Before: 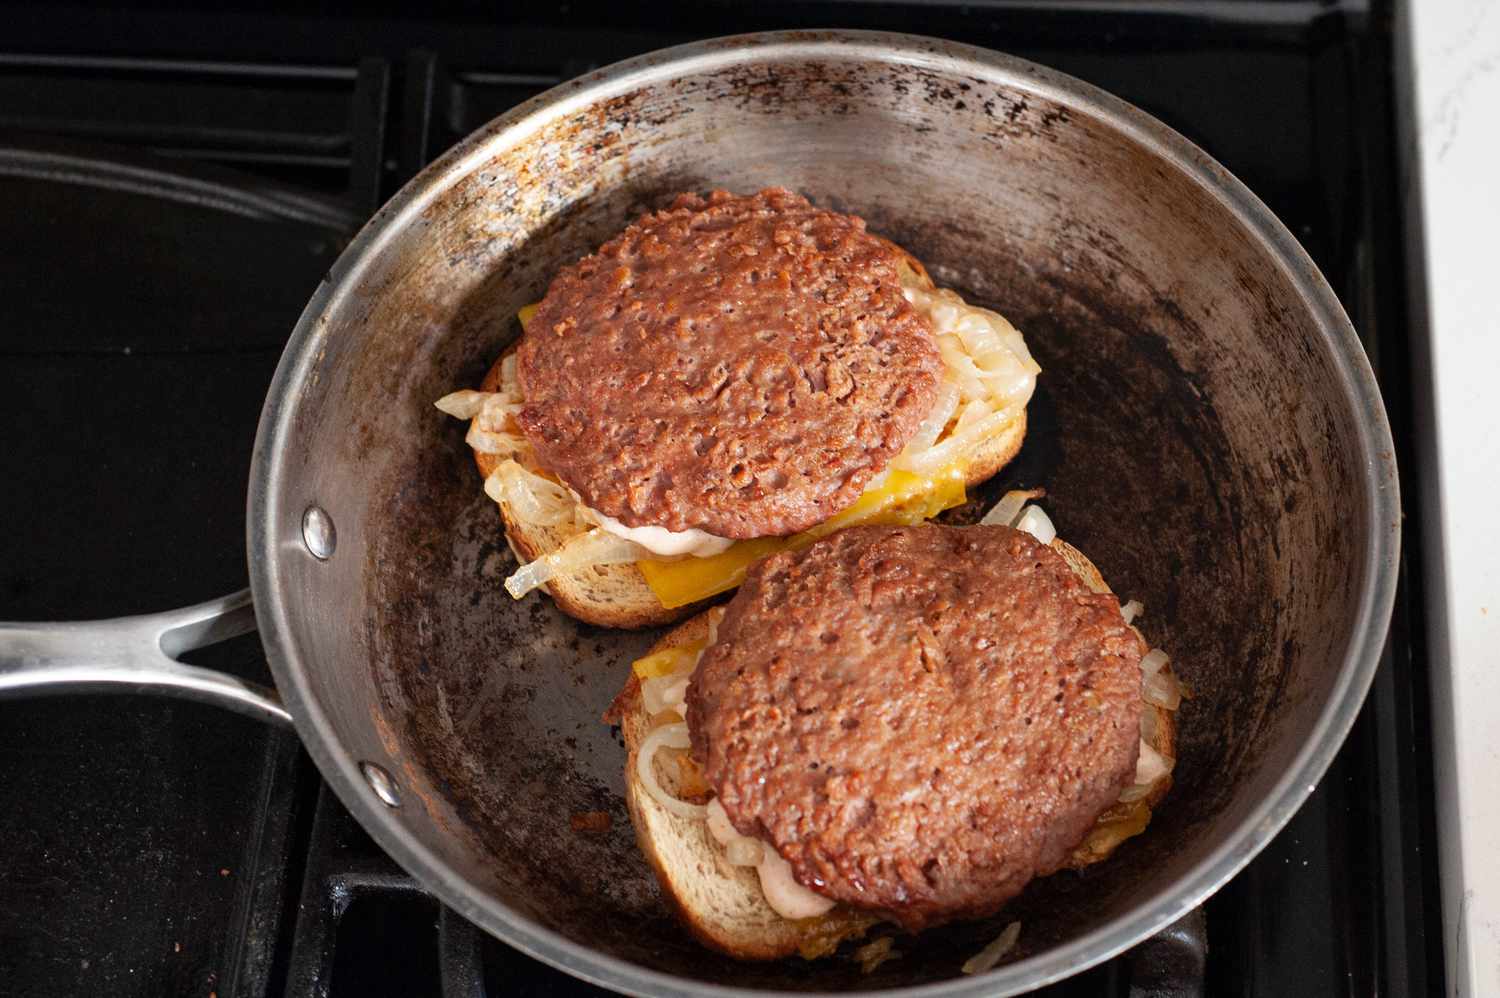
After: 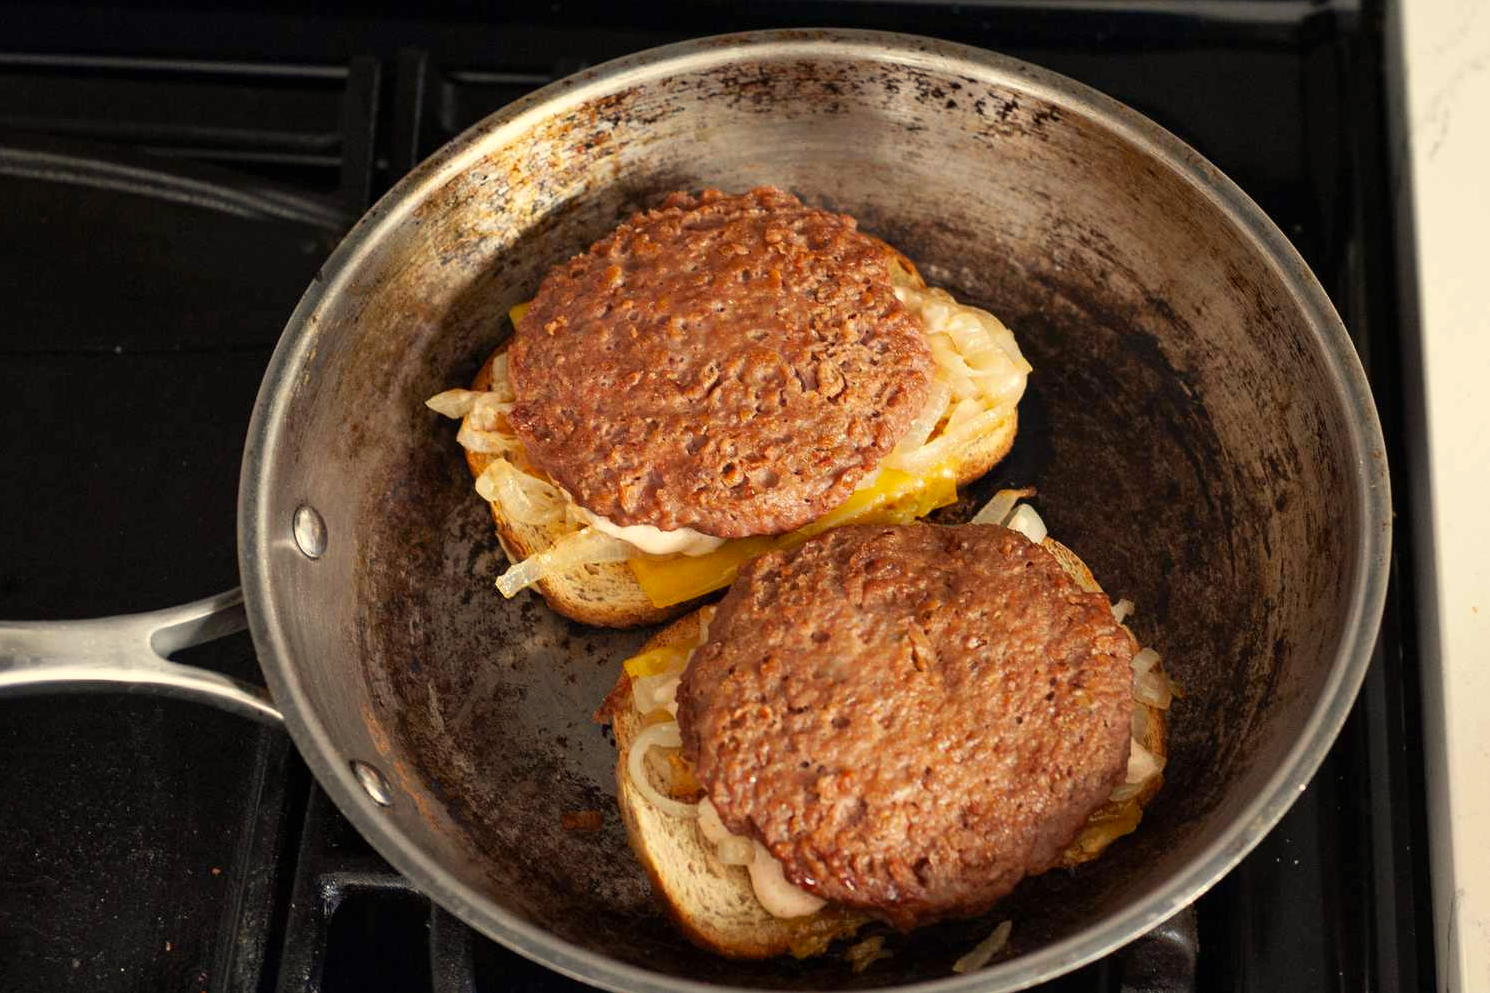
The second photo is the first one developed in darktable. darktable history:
color correction: highlights a* 1.39, highlights b* 17.83
crop and rotate: left 0.614%, top 0.179%, bottom 0.309%
